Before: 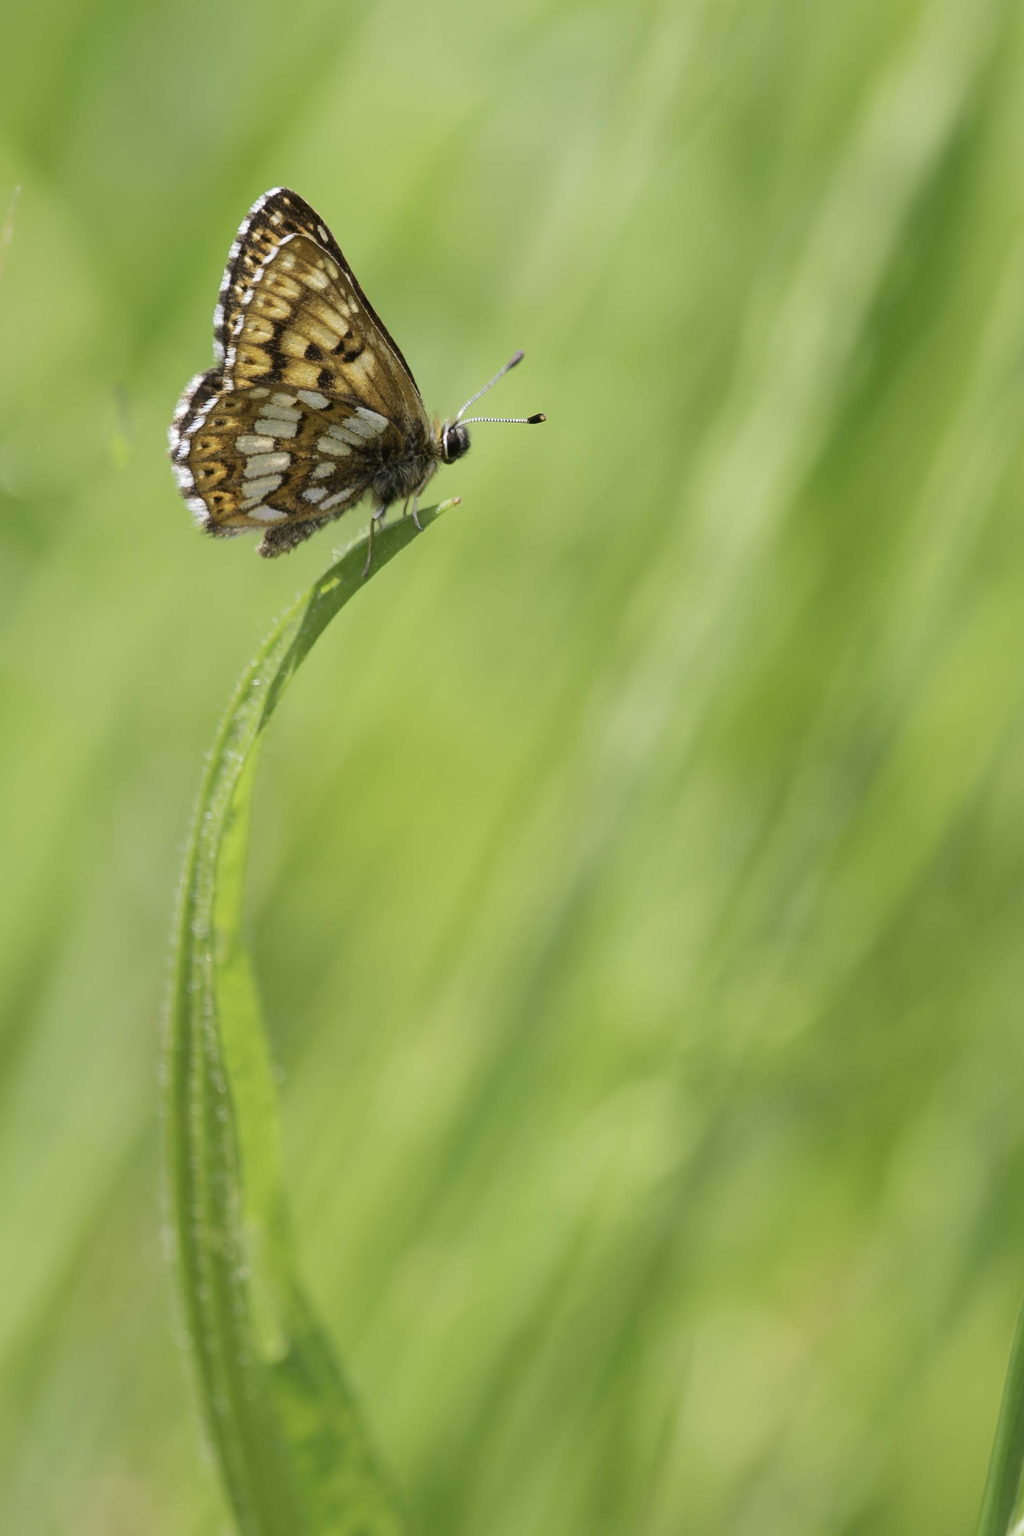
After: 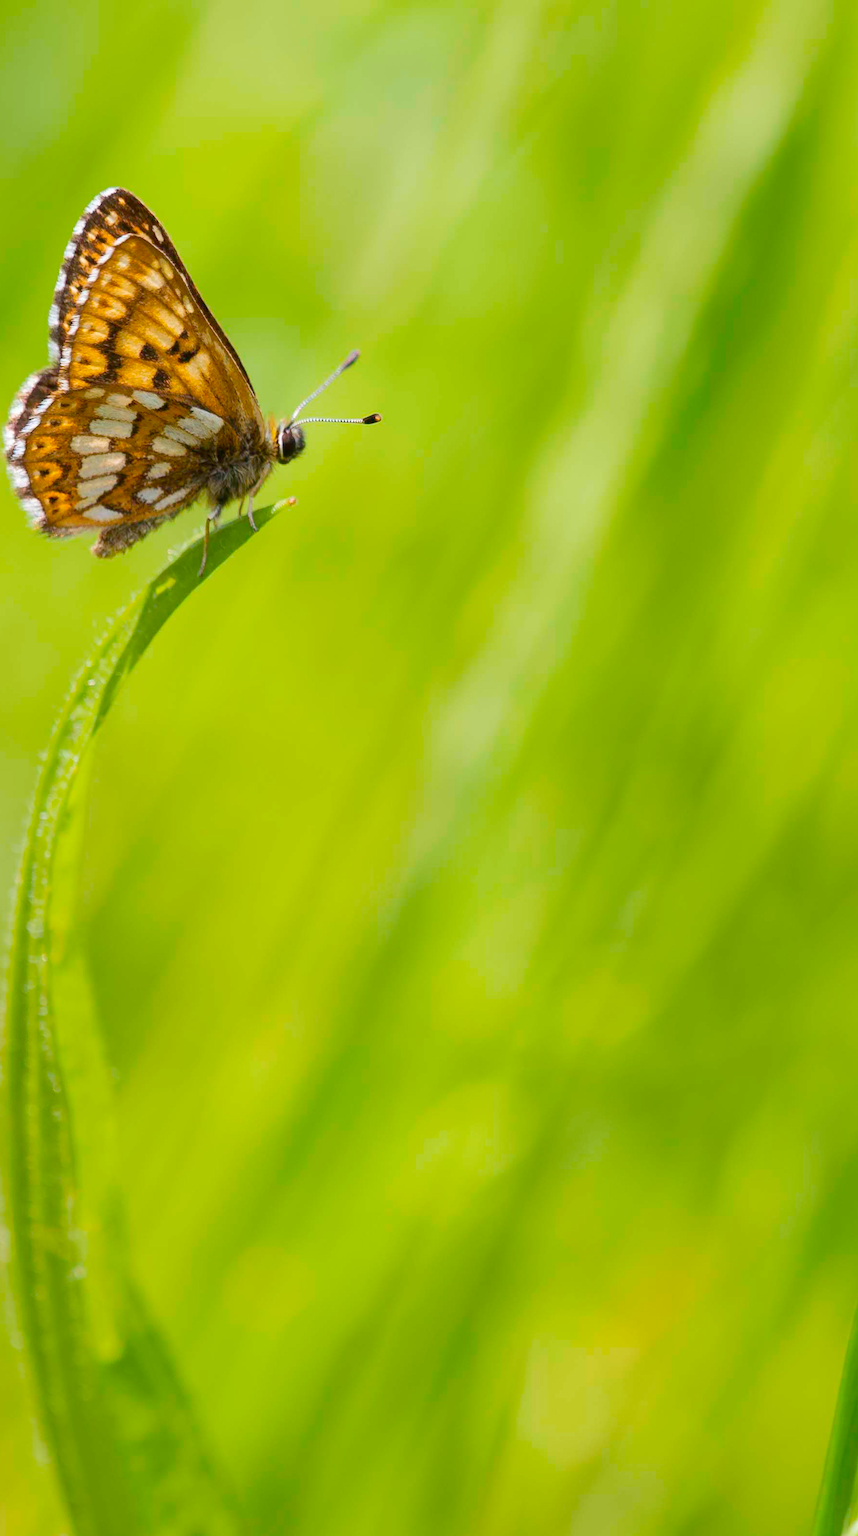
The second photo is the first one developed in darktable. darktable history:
color balance rgb: power › hue 329.46°, perceptual saturation grading › global saturation 39.546%, global vibrance 8.036%
crop: left 16.159%
